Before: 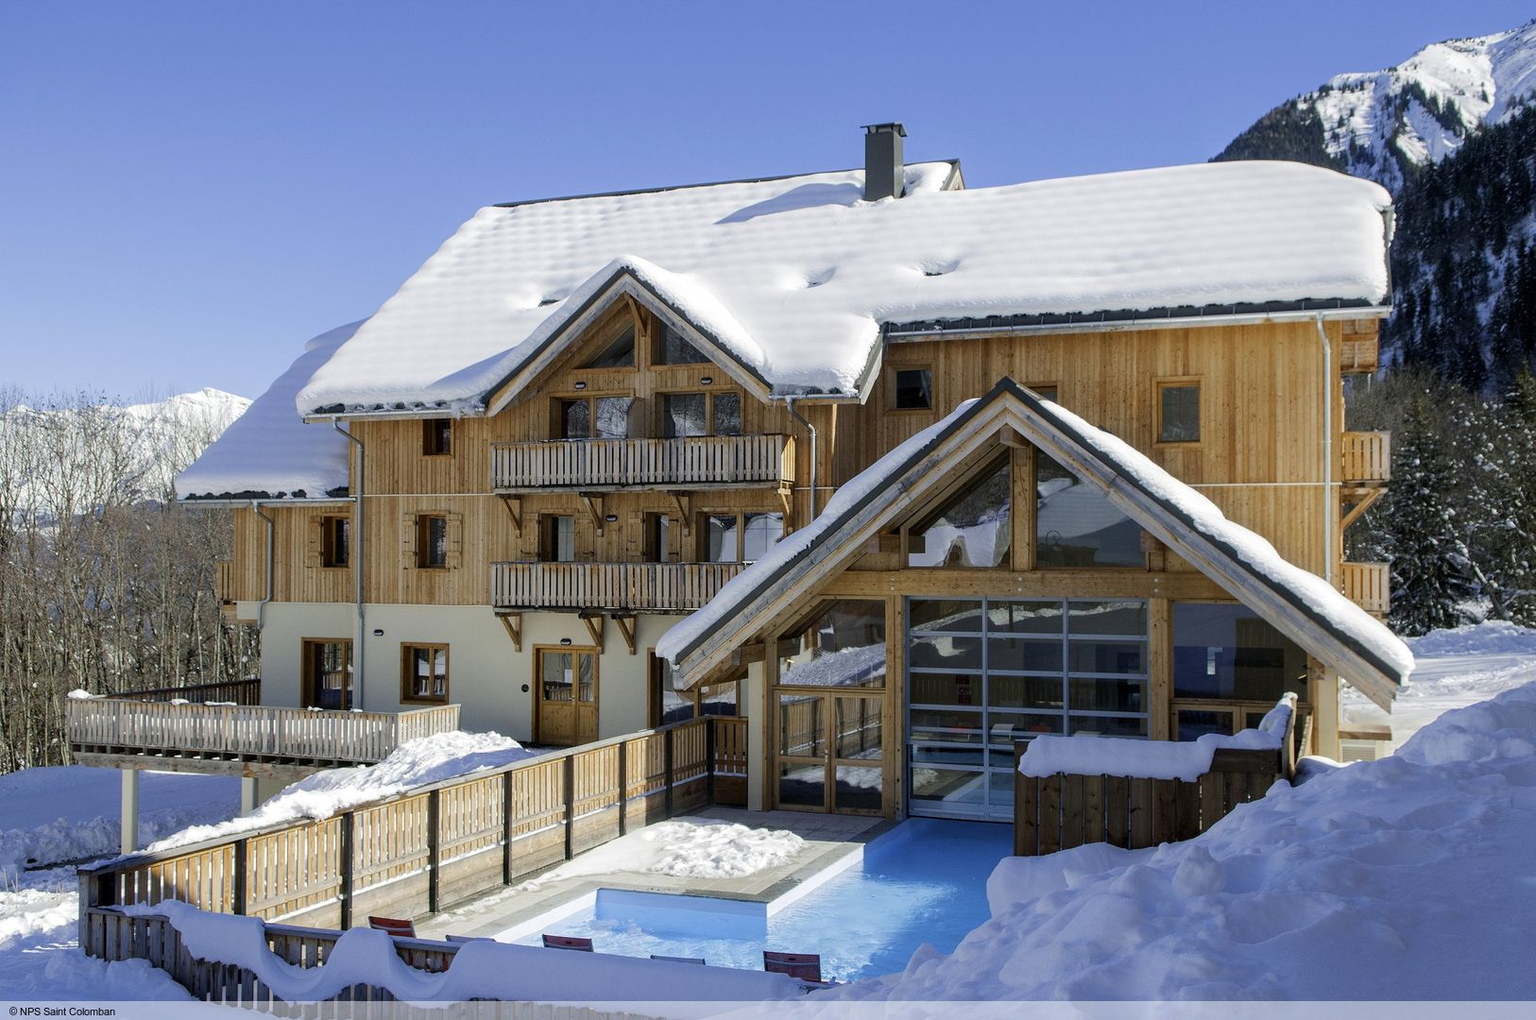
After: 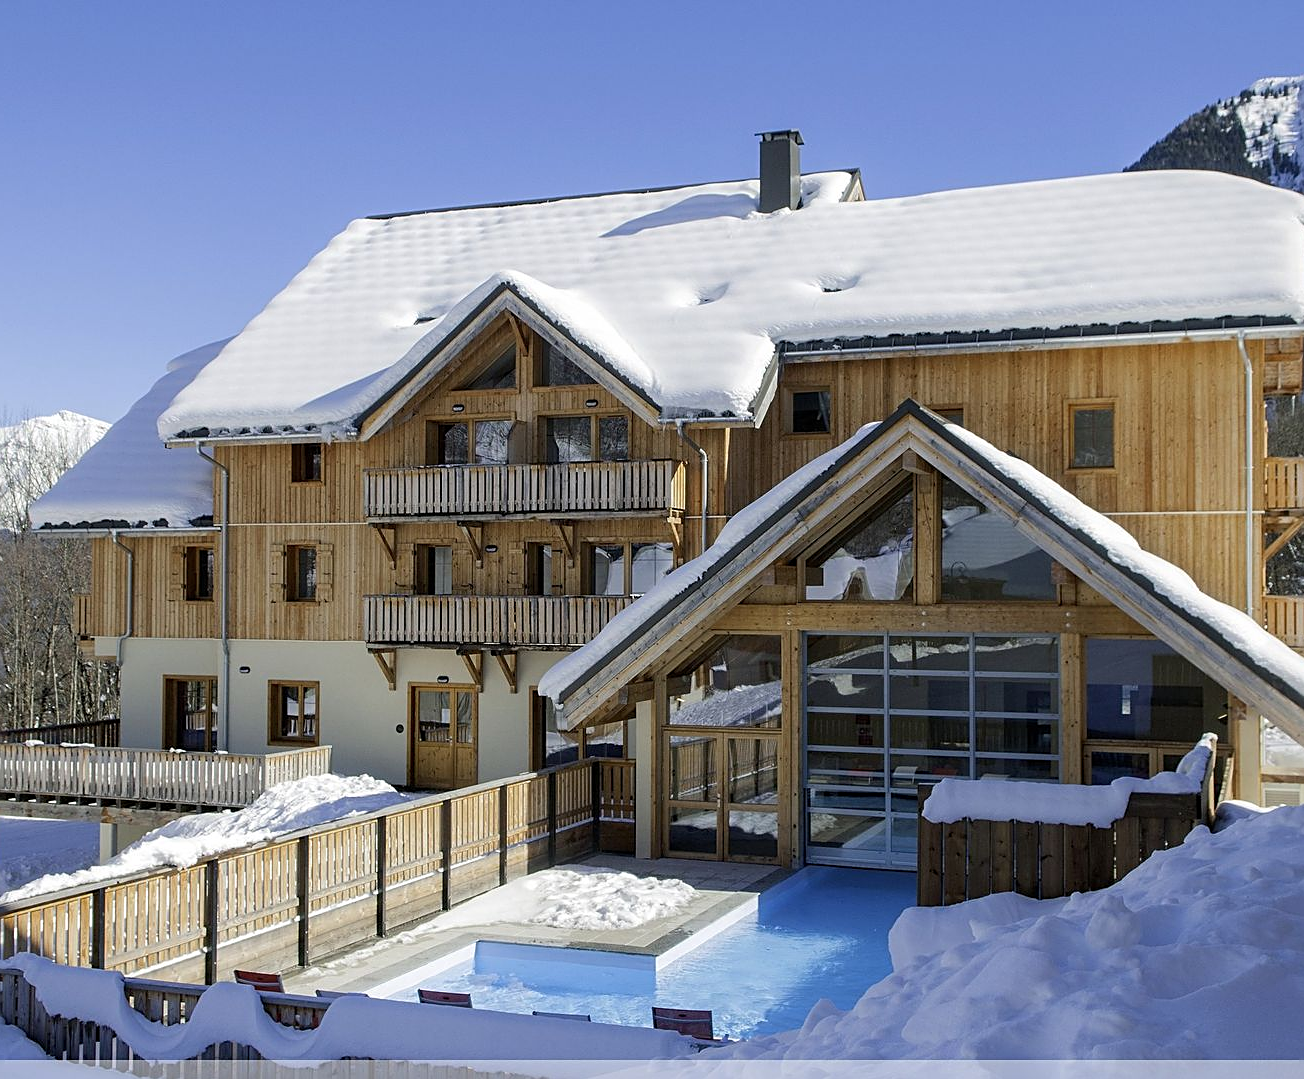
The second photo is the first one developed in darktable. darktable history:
sharpen: on, module defaults
crop and rotate: left 9.597%, right 10.195%
base curve: exposure shift 0, preserve colors none
